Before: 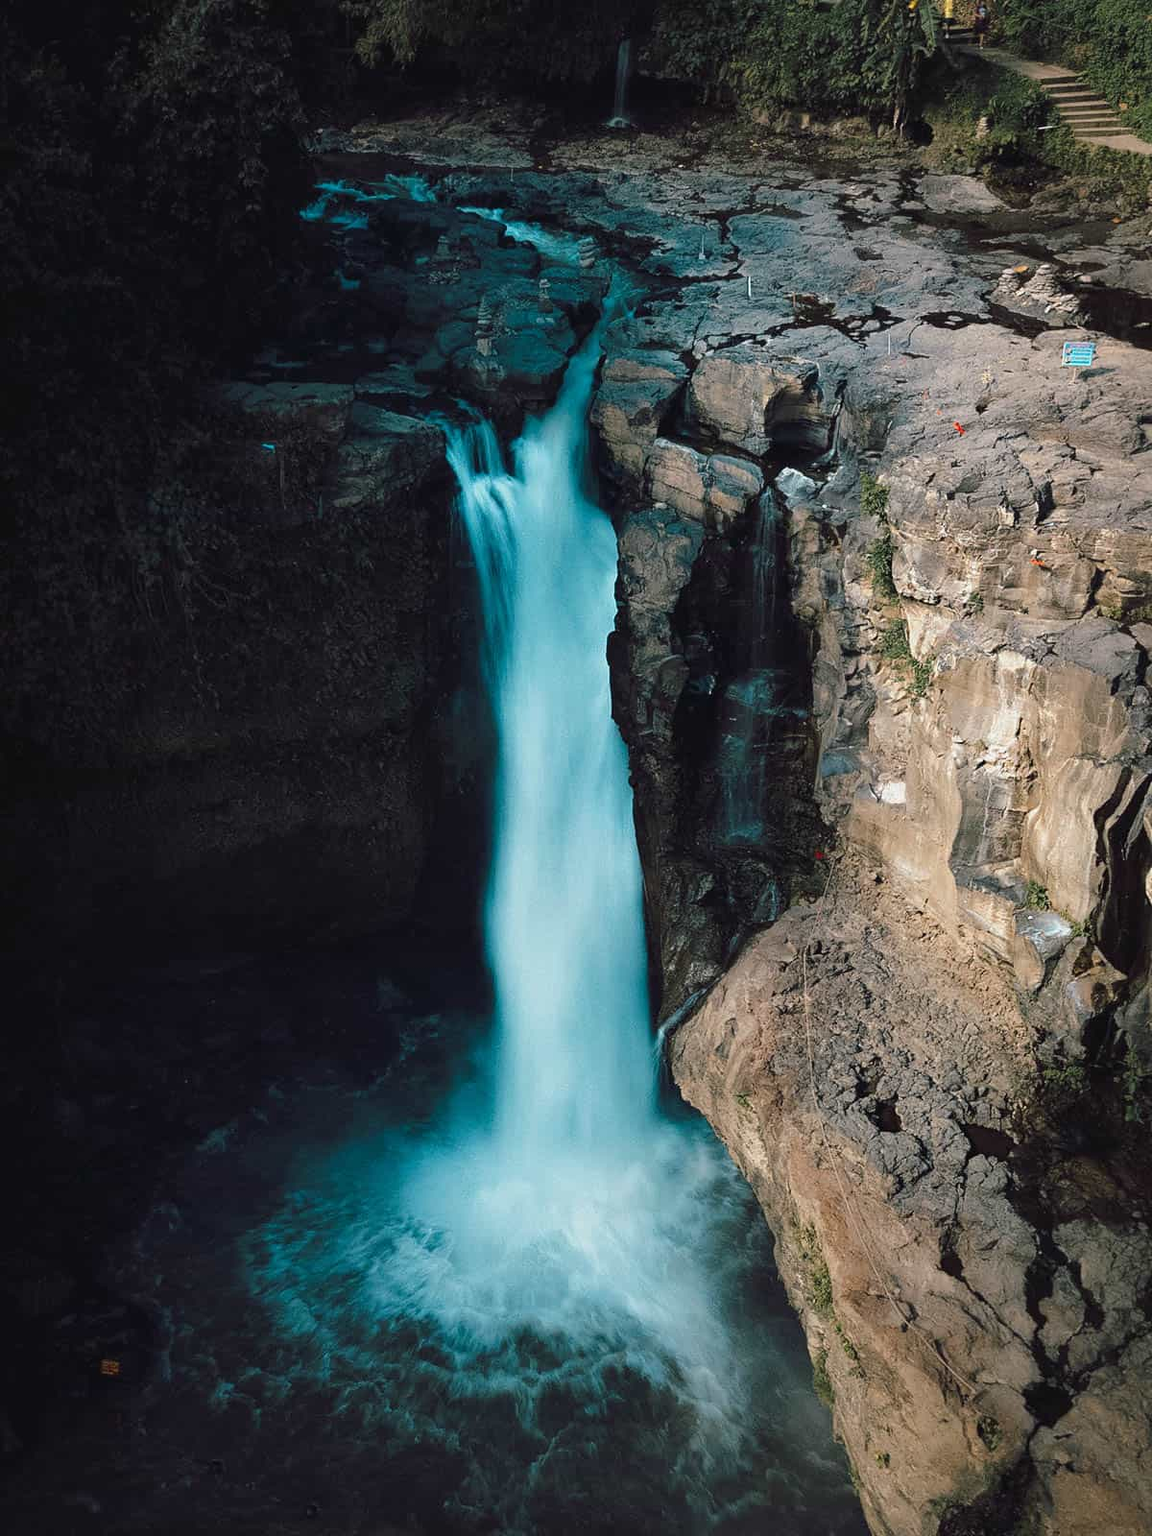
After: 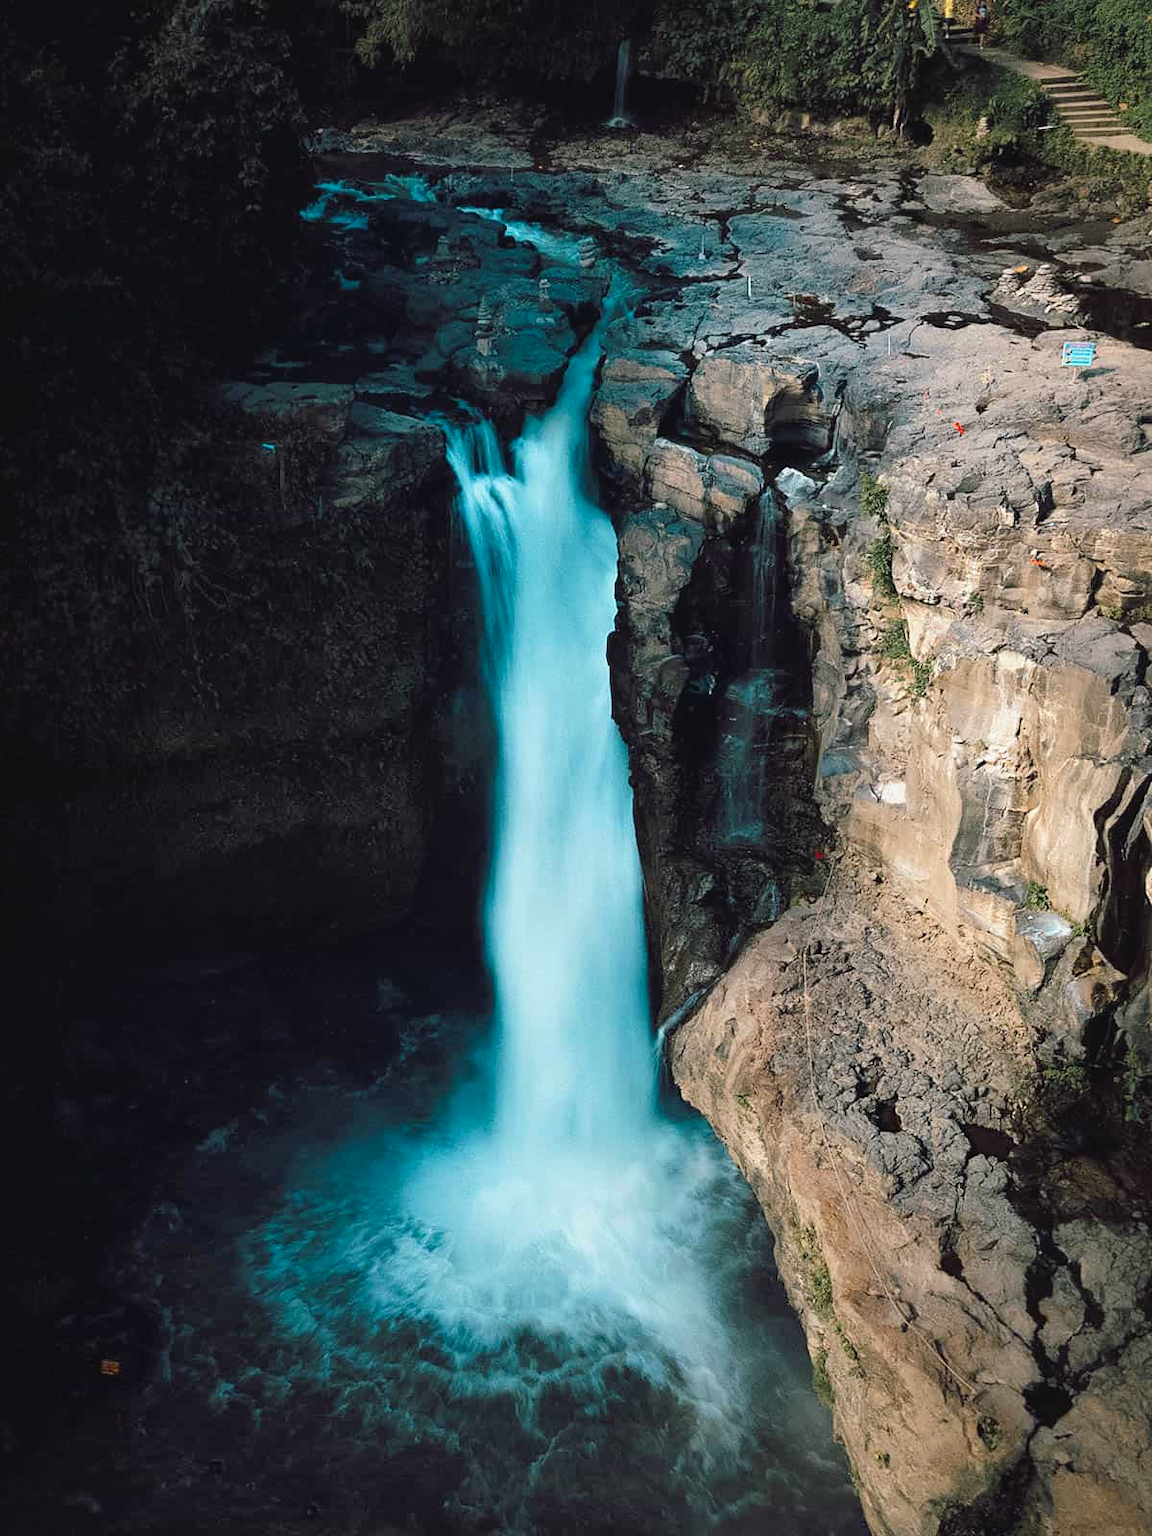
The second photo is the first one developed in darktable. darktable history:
tone curve: curves: ch0 [(0, 0) (0.003, 0.032) (0.011, 0.033) (0.025, 0.036) (0.044, 0.046) (0.069, 0.069) (0.1, 0.108) (0.136, 0.157) (0.177, 0.208) (0.224, 0.256) (0.277, 0.313) (0.335, 0.379) (0.399, 0.444) (0.468, 0.514) (0.543, 0.595) (0.623, 0.687) (0.709, 0.772) (0.801, 0.854) (0.898, 0.933) (1, 1)], color space Lab, linked channels, preserve colors none
